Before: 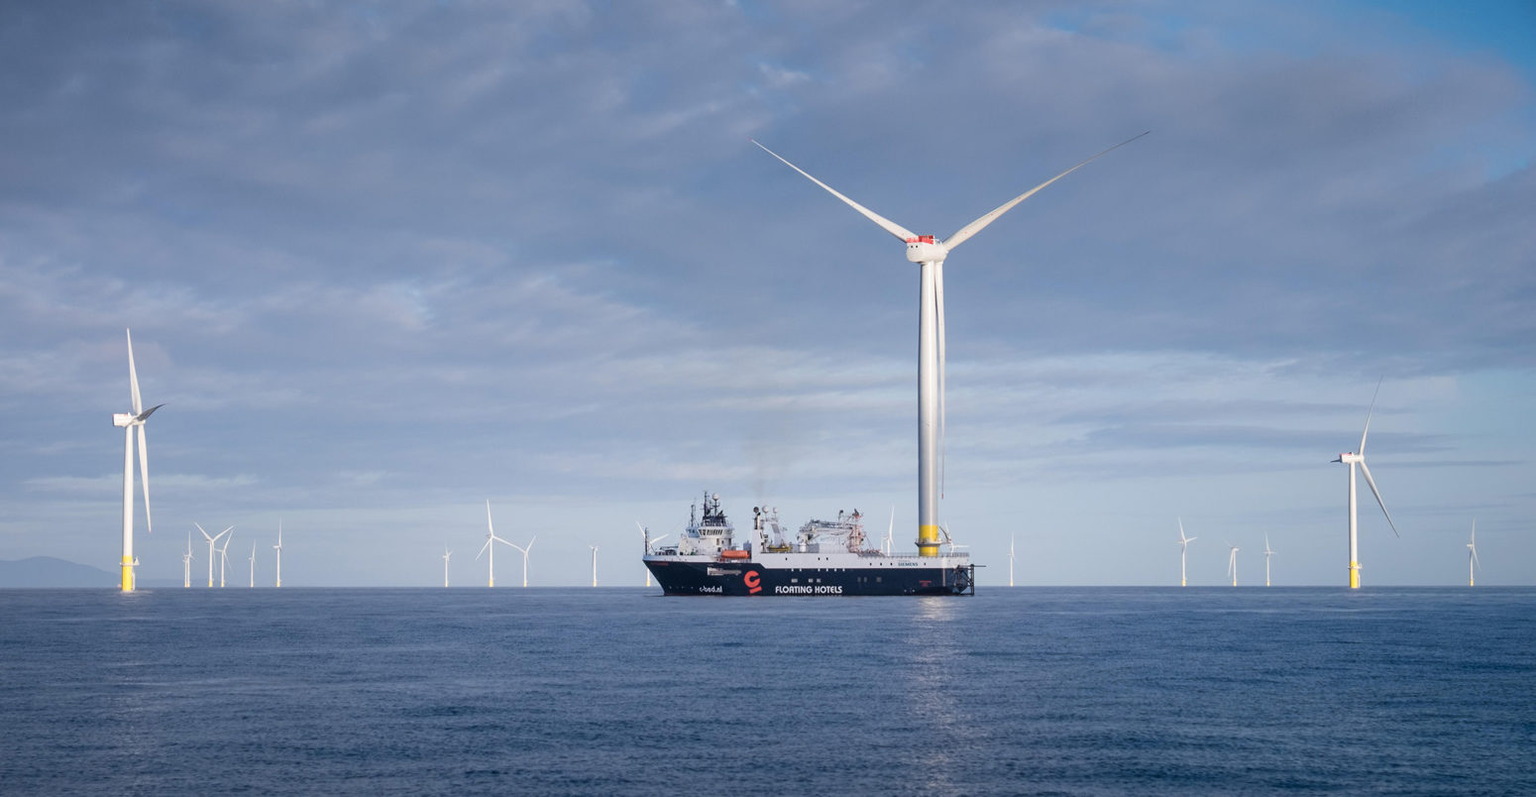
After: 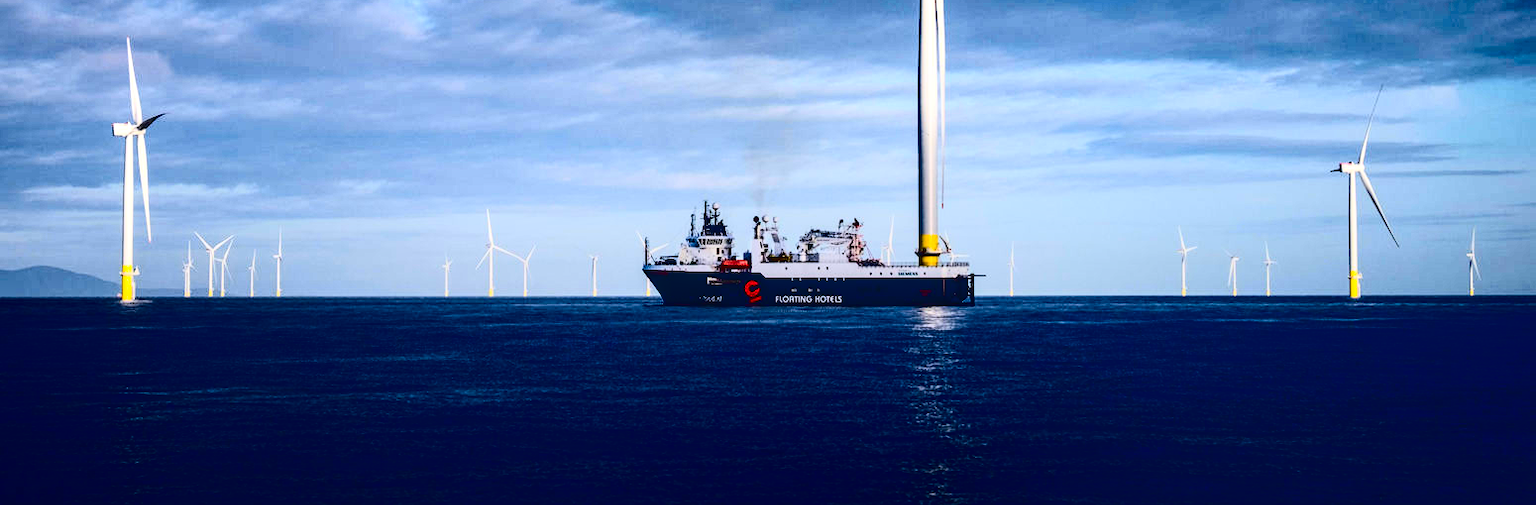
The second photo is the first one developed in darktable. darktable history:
contrast brightness saturation: contrast 0.78, brightness -0.98, saturation 0.996
local contrast: on, module defaults
crop and rotate: top 36.549%
